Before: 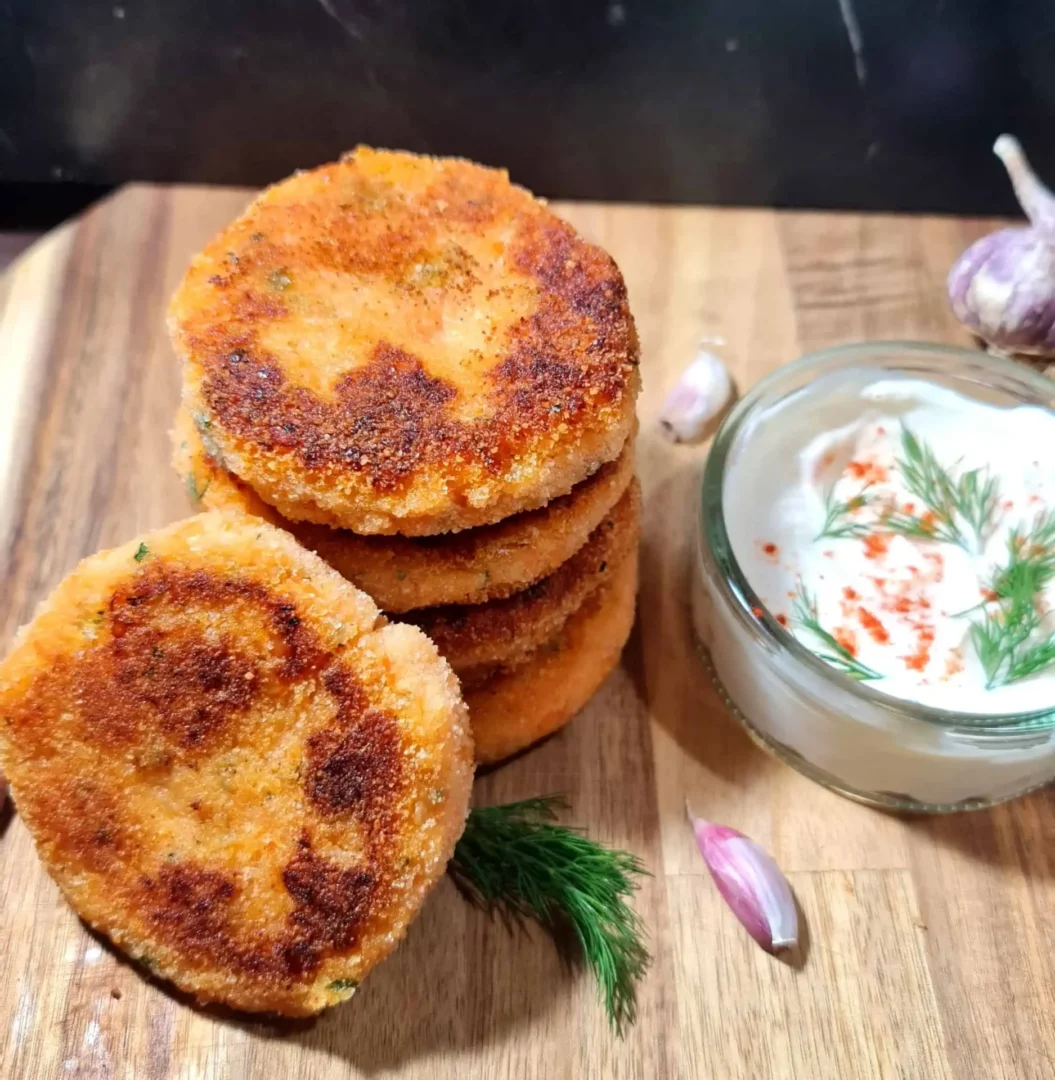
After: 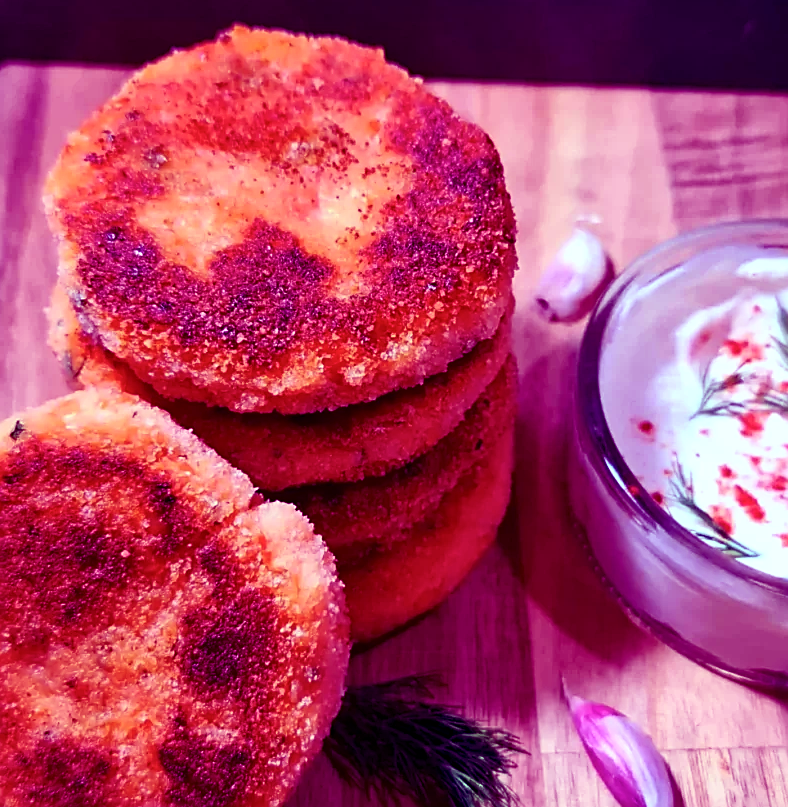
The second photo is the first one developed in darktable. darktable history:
contrast brightness saturation: contrast 0.15, brightness 0.05
color balance: mode lift, gamma, gain (sRGB), lift [1, 1, 0.101, 1]
color correction: highlights b* 3
sharpen: on, module defaults
crop and rotate: left 11.831%, top 11.346%, right 13.429%, bottom 13.899%
color calibration: x 0.37, y 0.382, temperature 4313.32 K
